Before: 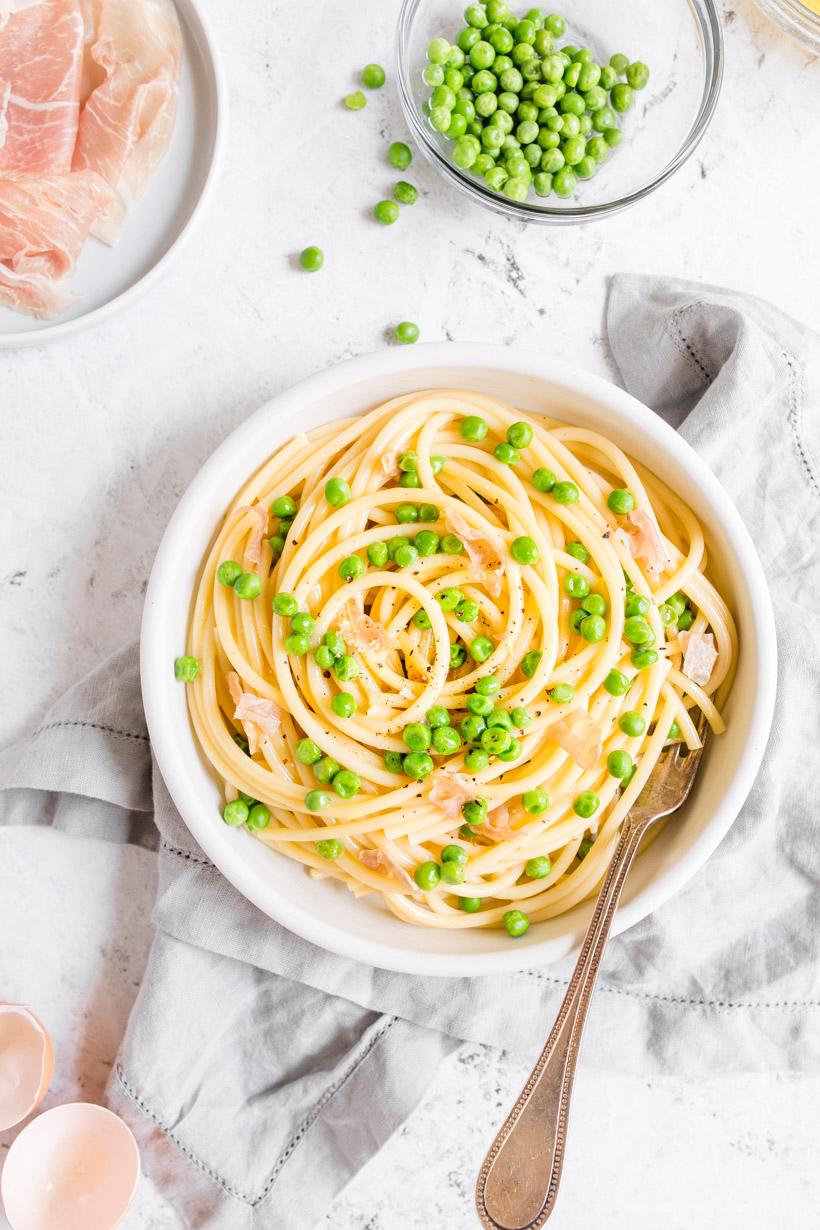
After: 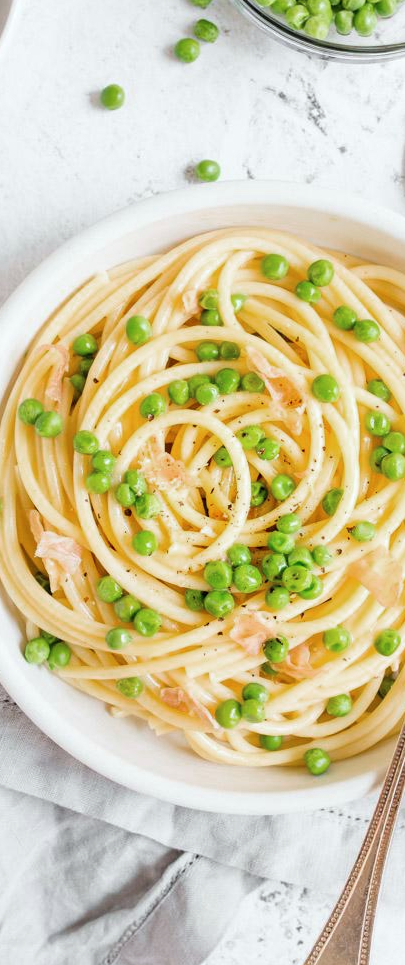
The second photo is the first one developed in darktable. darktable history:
crop and rotate: angle 0.02°, left 24.353%, top 13.219%, right 26.156%, bottom 8.224%
white balance: red 0.978, blue 0.999
color zones: curves: ch0 [(0, 0.5) (0.143, 0.5) (0.286, 0.456) (0.429, 0.5) (0.571, 0.5) (0.714, 0.5) (0.857, 0.5) (1, 0.5)]; ch1 [(0, 0.5) (0.143, 0.5) (0.286, 0.422) (0.429, 0.5) (0.571, 0.5) (0.714, 0.5) (0.857, 0.5) (1, 0.5)]
